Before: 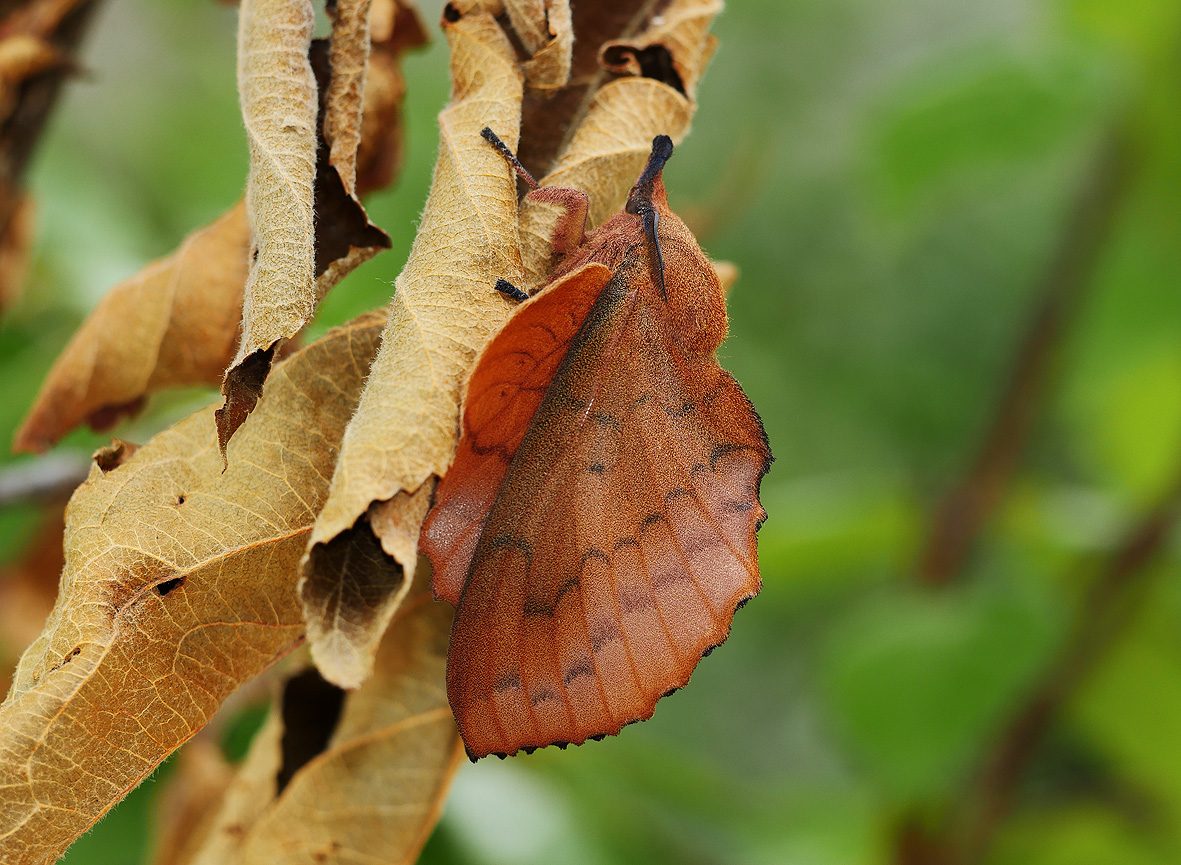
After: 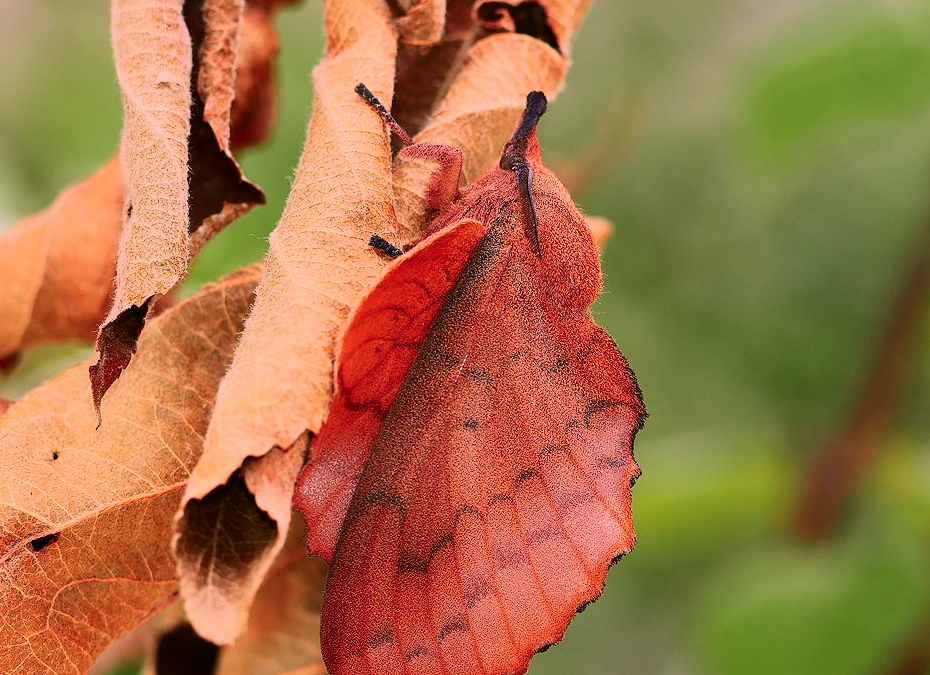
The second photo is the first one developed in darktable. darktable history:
tone curve: curves: ch0 [(0, 0) (0.091, 0.074) (0.184, 0.168) (0.491, 0.519) (0.748, 0.765) (1, 0.919)]; ch1 [(0, 0) (0.179, 0.173) (0.322, 0.32) (0.424, 0.424) (0.502, 0.504) (0.56, 0.578) (0.631, 0.667) (0.777, 0.806) (1, 1)]; ch2 [(0, 0) (0.434, 0.447) (0.483, 0.487) (0.547, 0.564) (0.676, 0.673) (1, 1)], color space Lab, independent channels, preserve colors none
crop and rotate: left 10.77%, top 5.1%, right 10.41%, bottom 16.76%
white balance: red 1.188, blue 1.11
